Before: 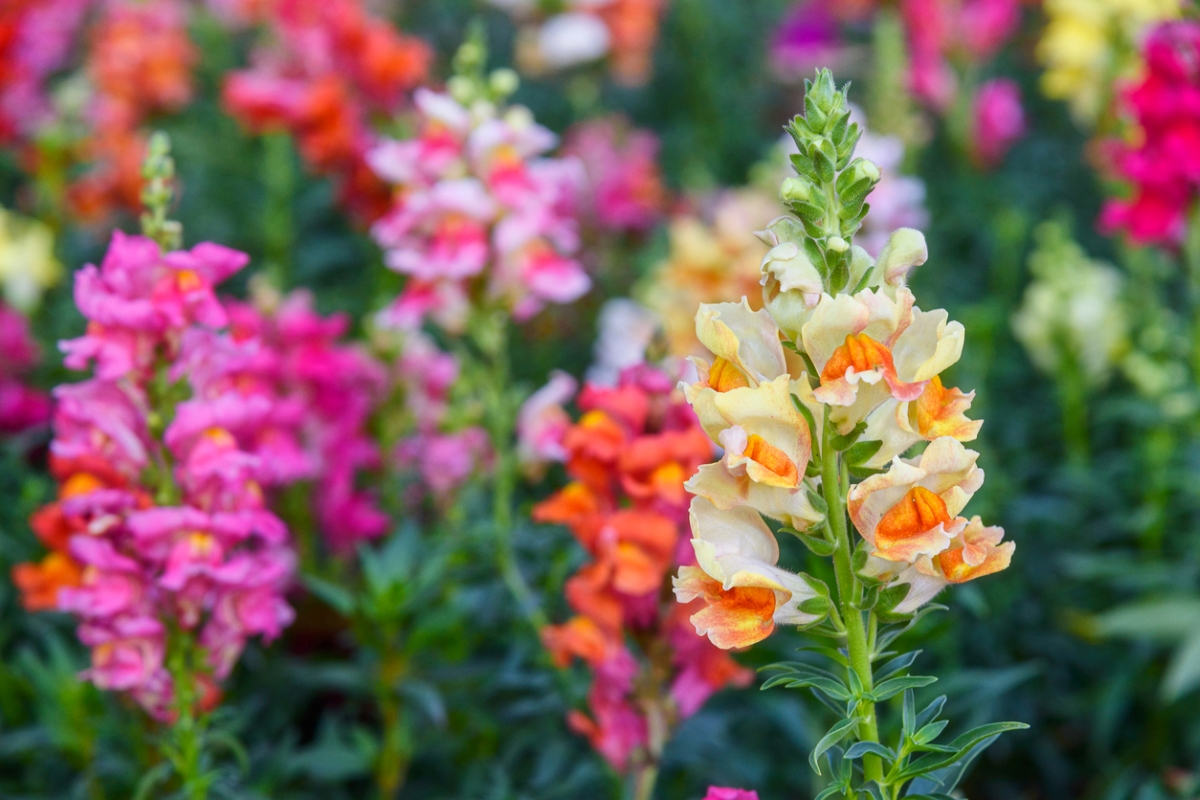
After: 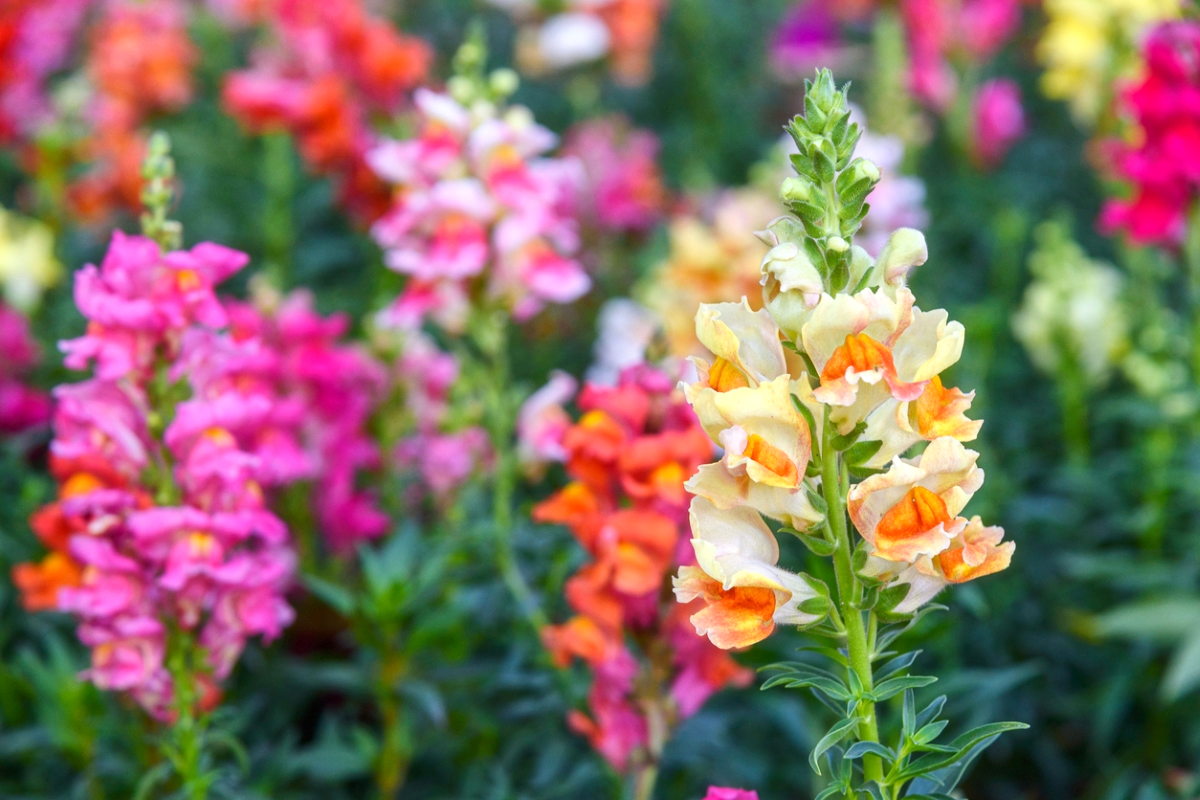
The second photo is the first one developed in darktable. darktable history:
exposure: exposure 0.299 EV, compensate exposure bias true, compensate highlight preservation false
